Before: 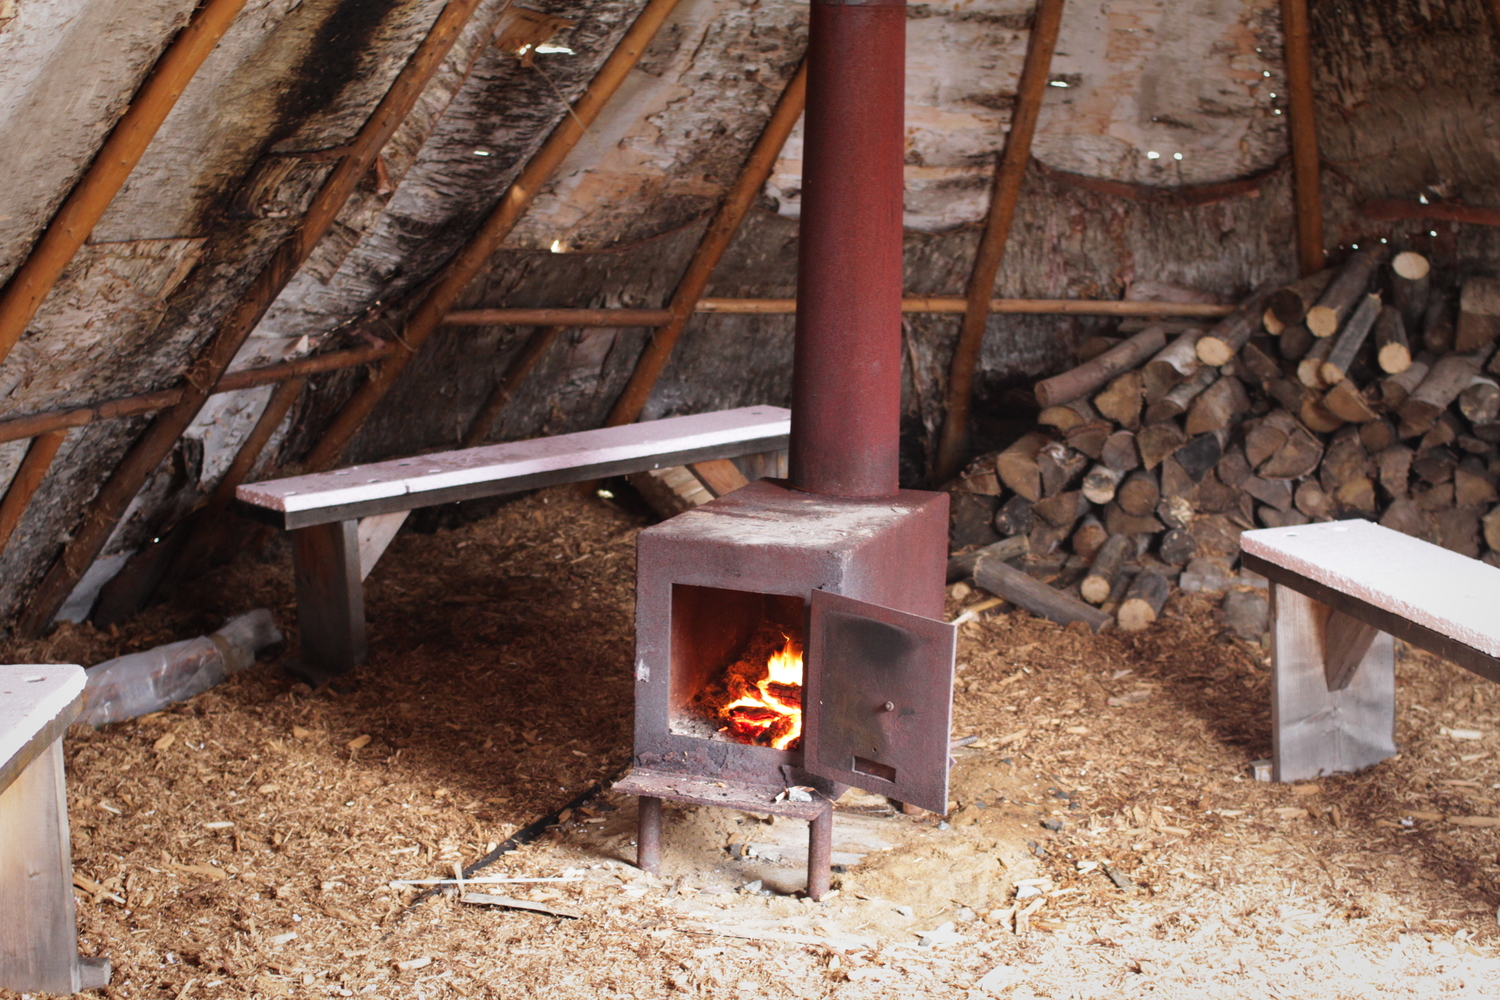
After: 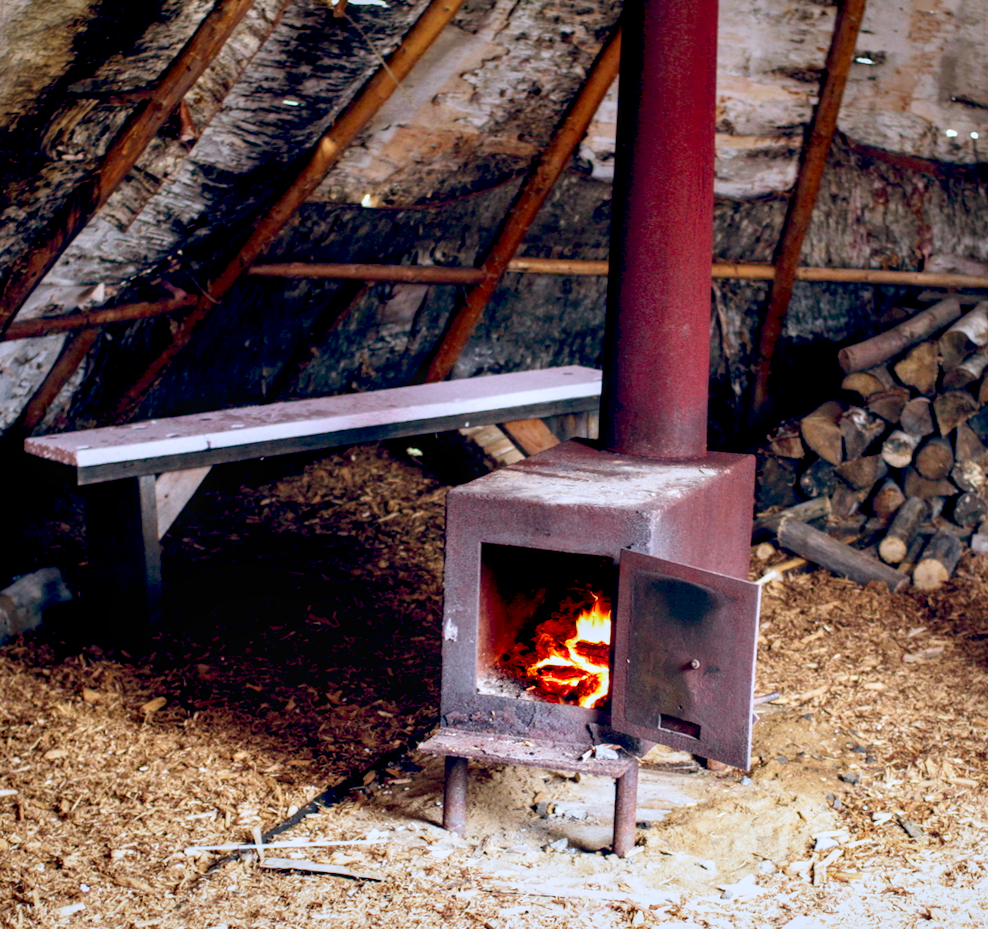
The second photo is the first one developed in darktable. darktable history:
crop and rotate: left 15.754%, right 17.579%
contrast brightness saturation: contrast 0.16, saturation 0.32
white balance: red 0.924, blue 1.095
color balance: lift [0.975, 0.993, 1, 1.015], gamma [1.1, 1, 1, 0.945], gain [1, 1.04, 1, 0.95]
local contrast: on, module defaults
rotate and perspective: rotation 0.679°, lens shift (horizontal) 0.136, crop left 0.009, crop right 0.991, crop top 0.078, crop bottom 0.95
